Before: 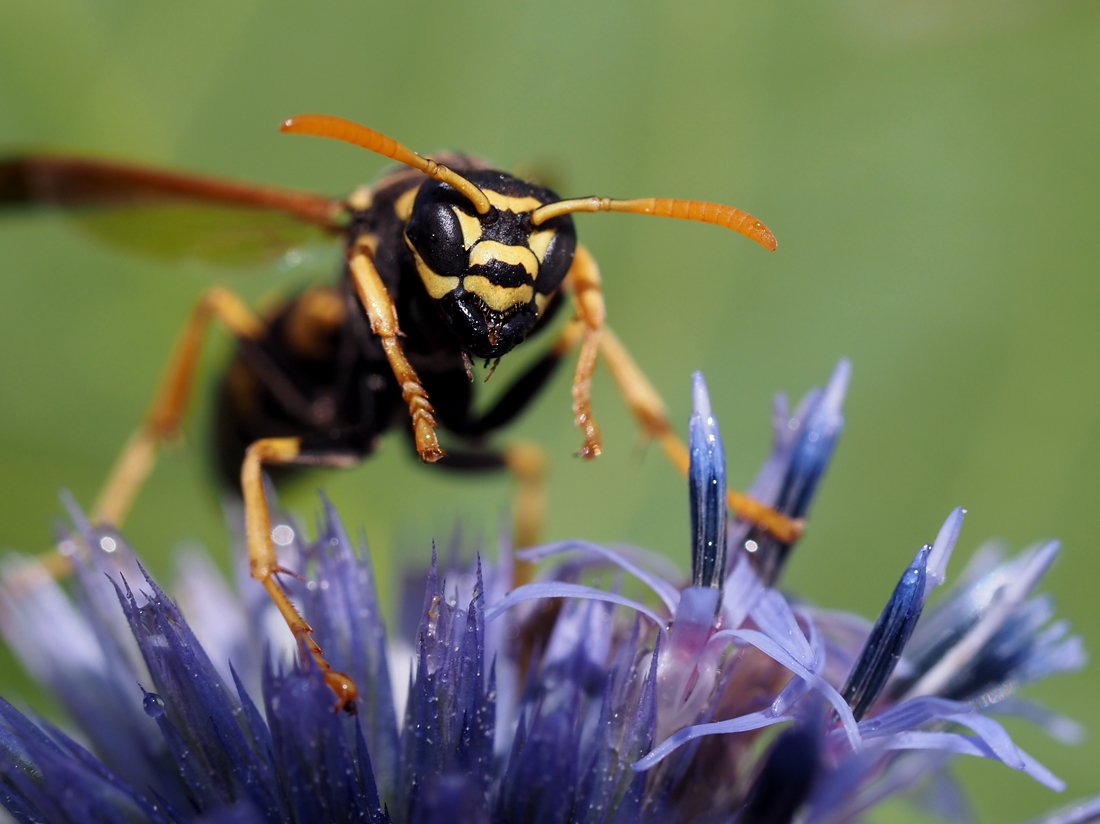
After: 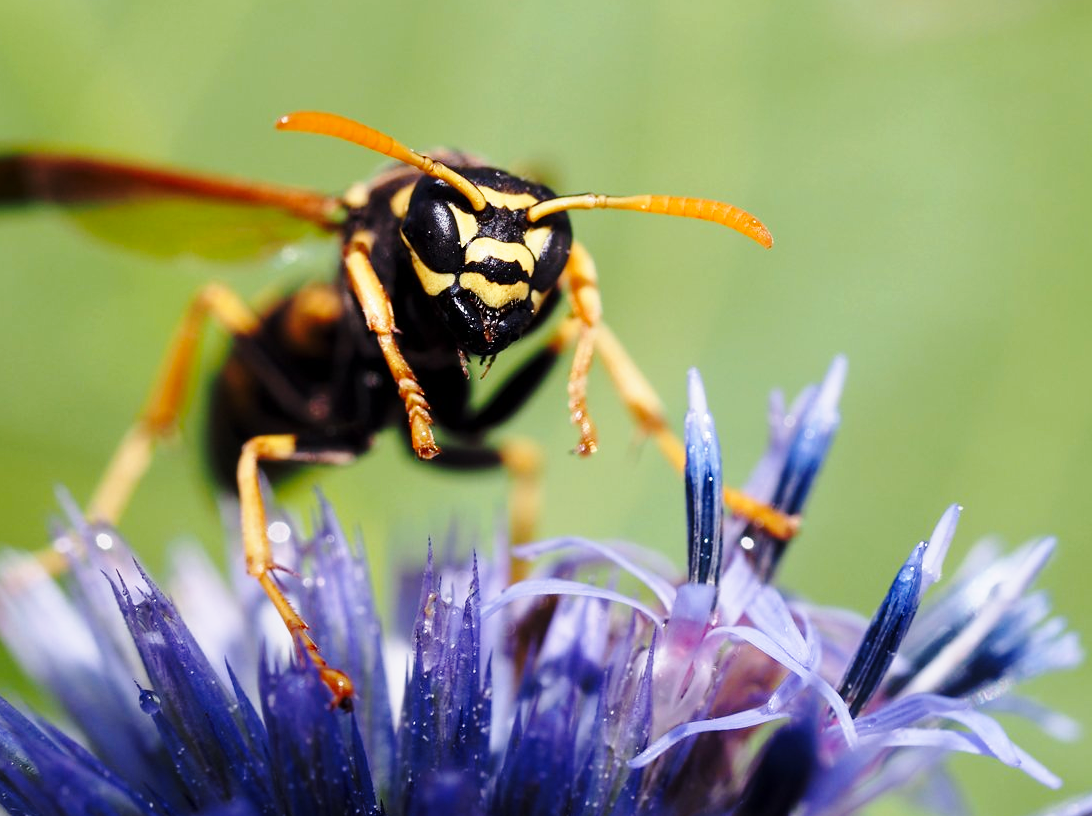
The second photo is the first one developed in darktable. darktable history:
crop: left 0.434%, top 0.485%, right 0.244%, bottom 0.386%
base curve: curves: ch0 [(0, 0) (0.028, 0.03) (0.121, 0.232) (0.46, 0.748) (0.859, 0.968) (1, 1)], preserve colors none
